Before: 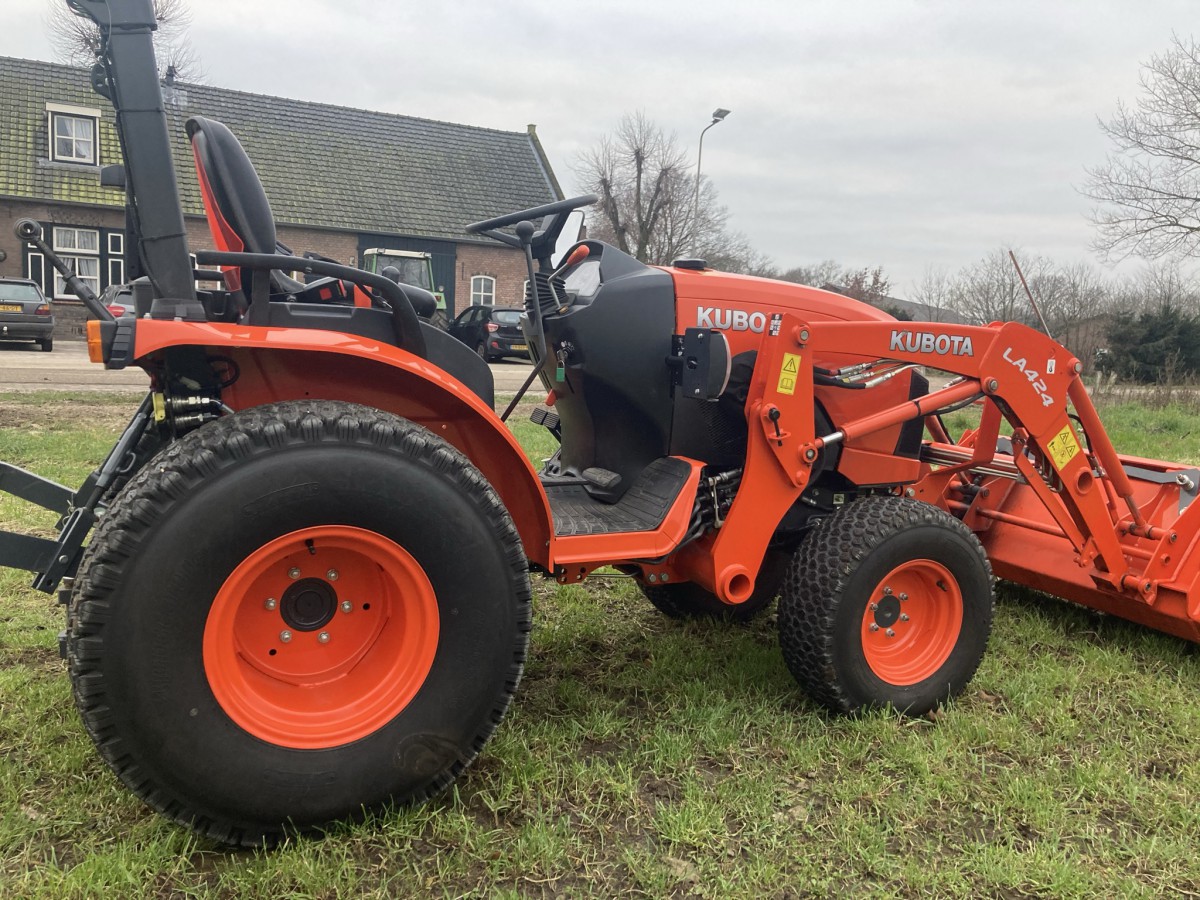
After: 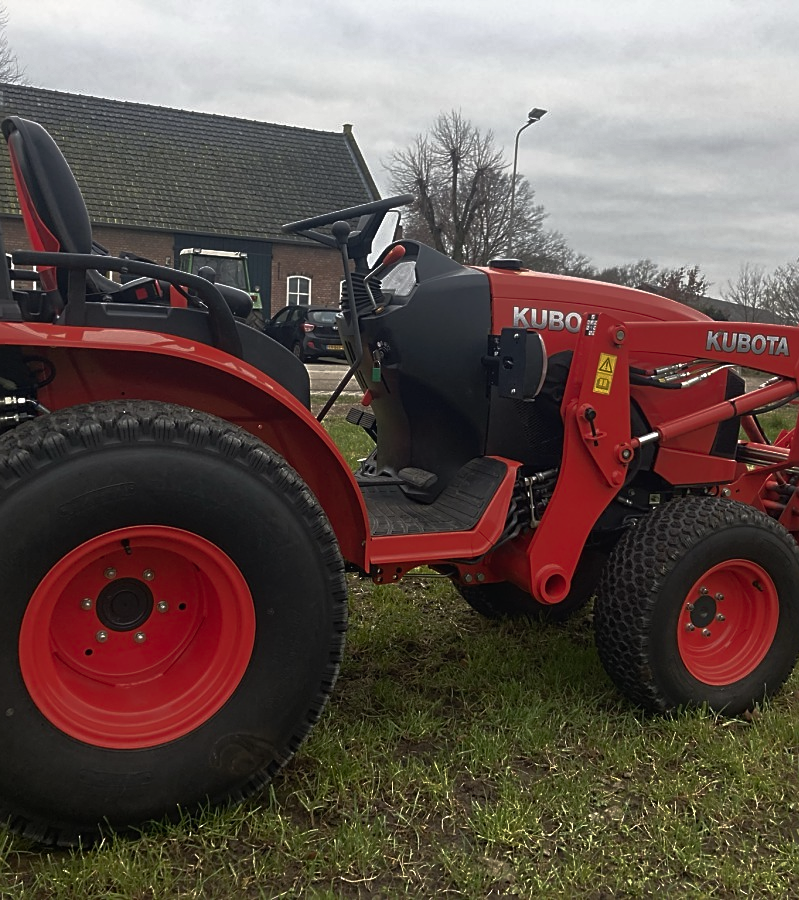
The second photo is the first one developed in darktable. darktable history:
base curve: curves: ch0 [(0, 0) (0.564, 0.291) (0.802, 0.731) (1, 1)]
local contrast: mode bilateral grid, contrast 99, coarseness 99, detail 91%, midtone range 0.2
crop and rotate: left 15.346%, right 18.053%
color zones: curves: ch1 [(0.239, 0.552) (0.75, 0.5)]; ch2 [(0.25, 0.462) (0.749, 0.457)]
sharpen: on, module defaults
